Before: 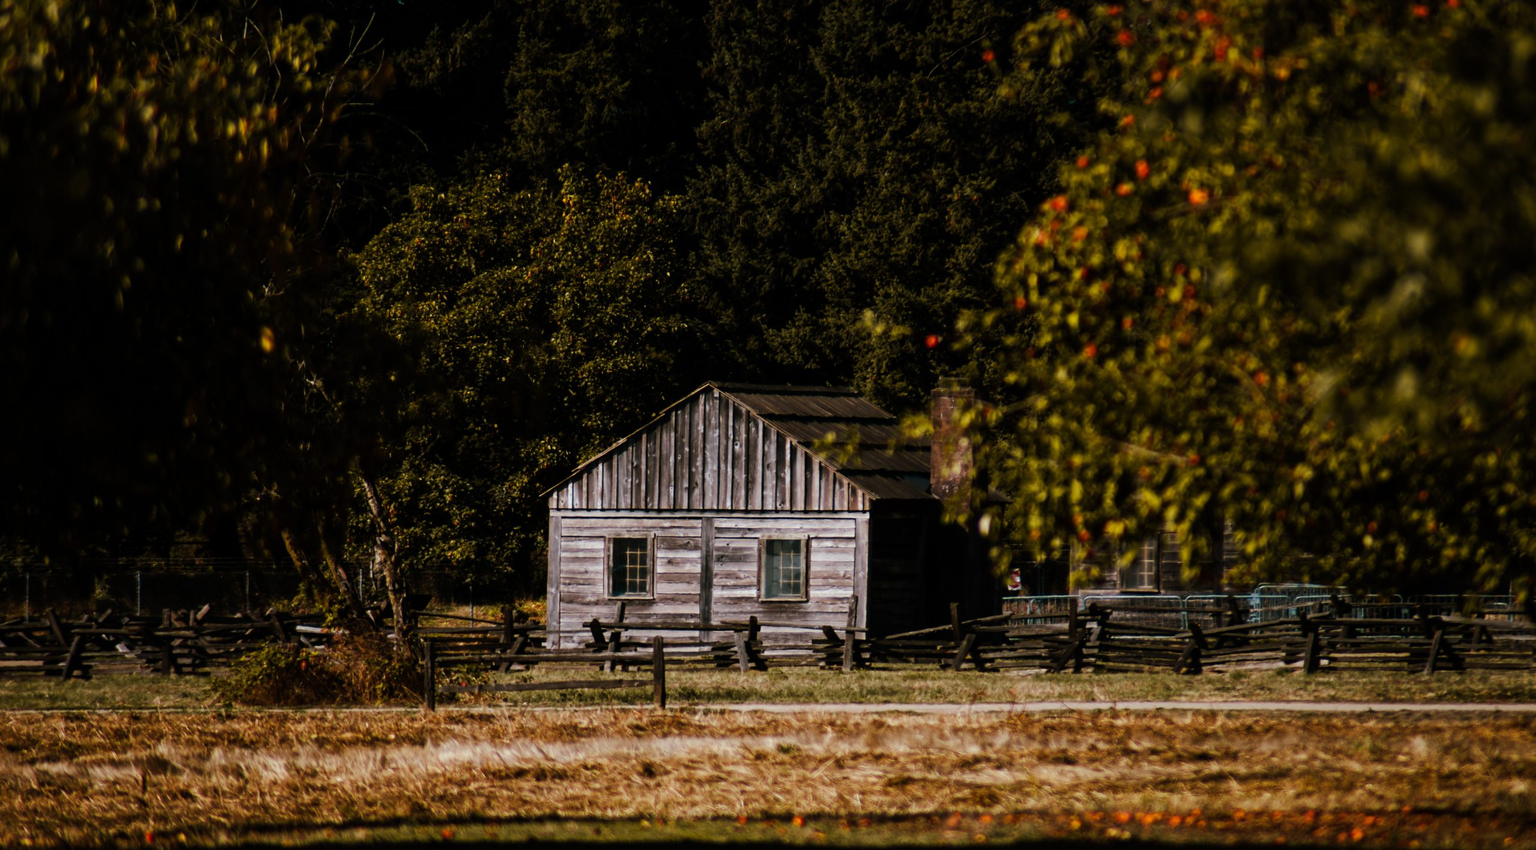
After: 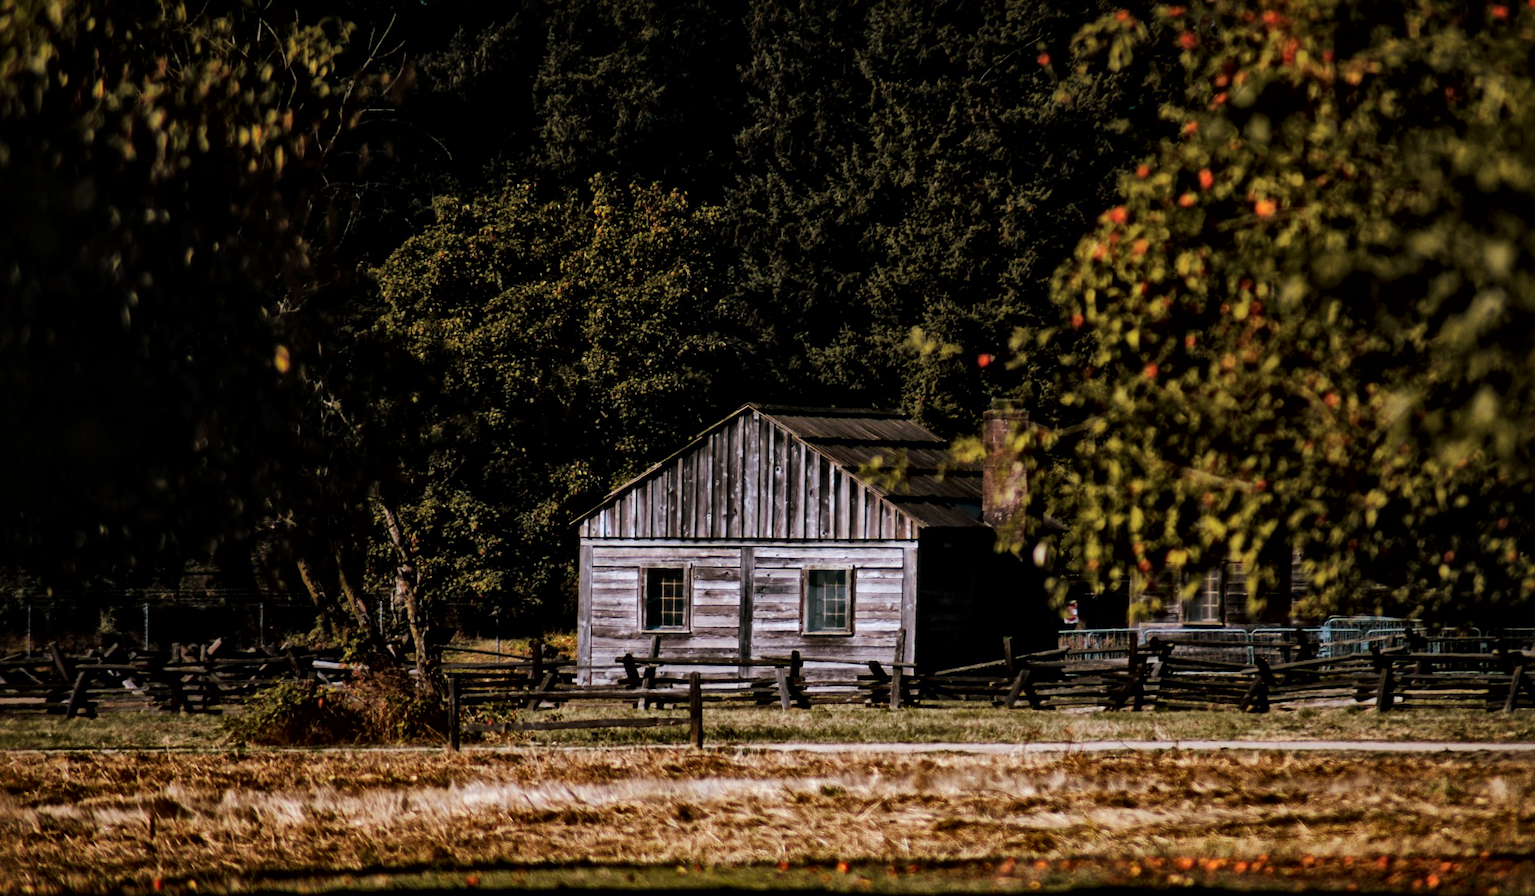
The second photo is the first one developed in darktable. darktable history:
color calibration: illuminant as shot in camera, x 0.358, y 0.373, temperature 4628.91 K
local contrast: mode bilateral grid, contrast 19, coarseness 50, detail 179%, midtone range 0.2
crop and rotate: left 0%, right 5.252%
color zones: mix 26.4%
